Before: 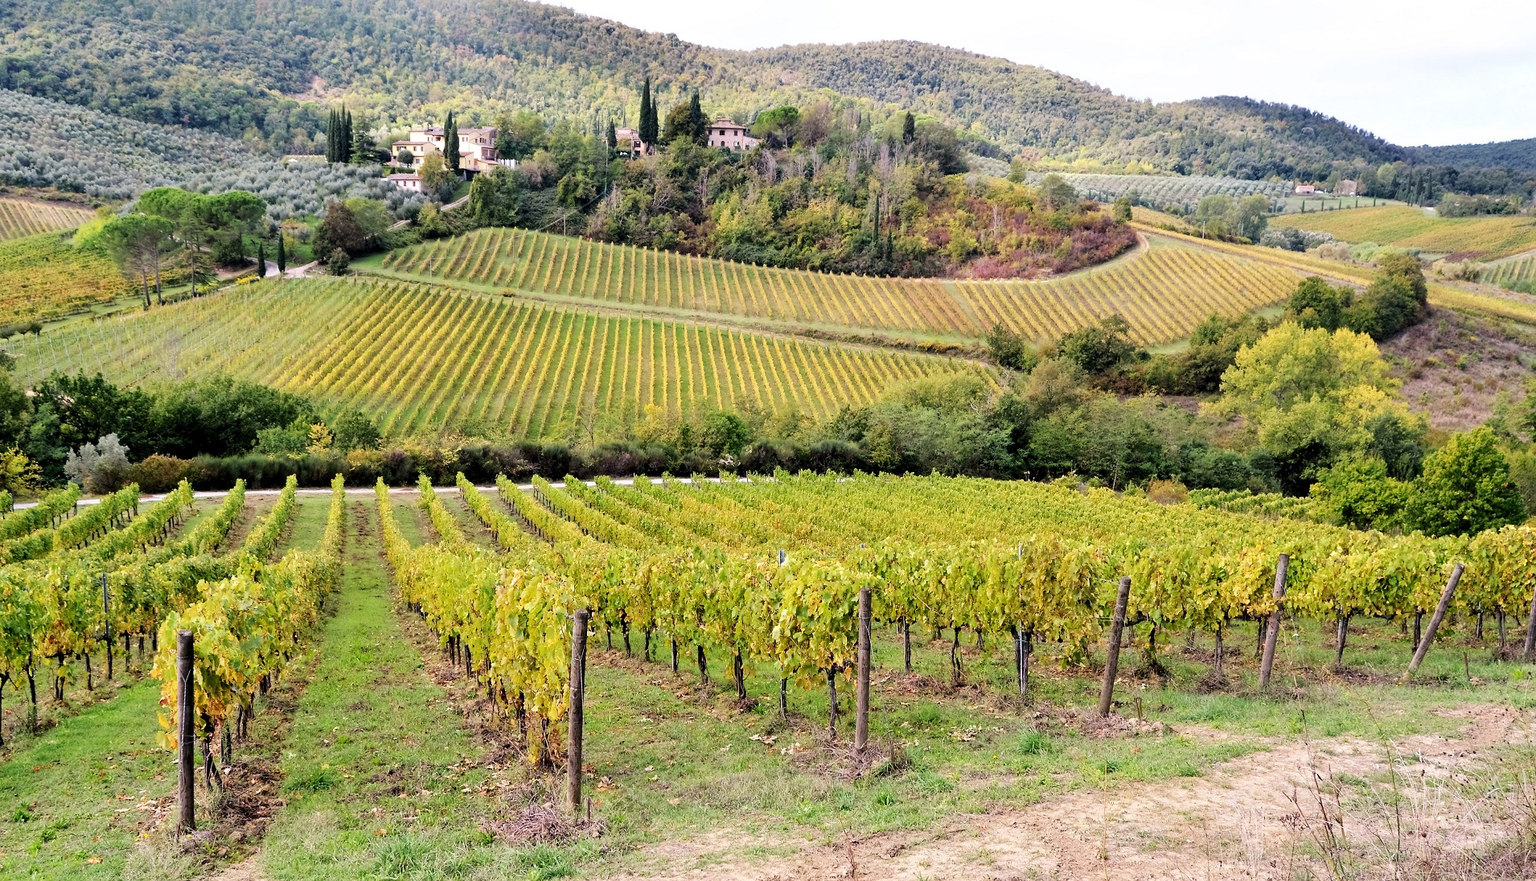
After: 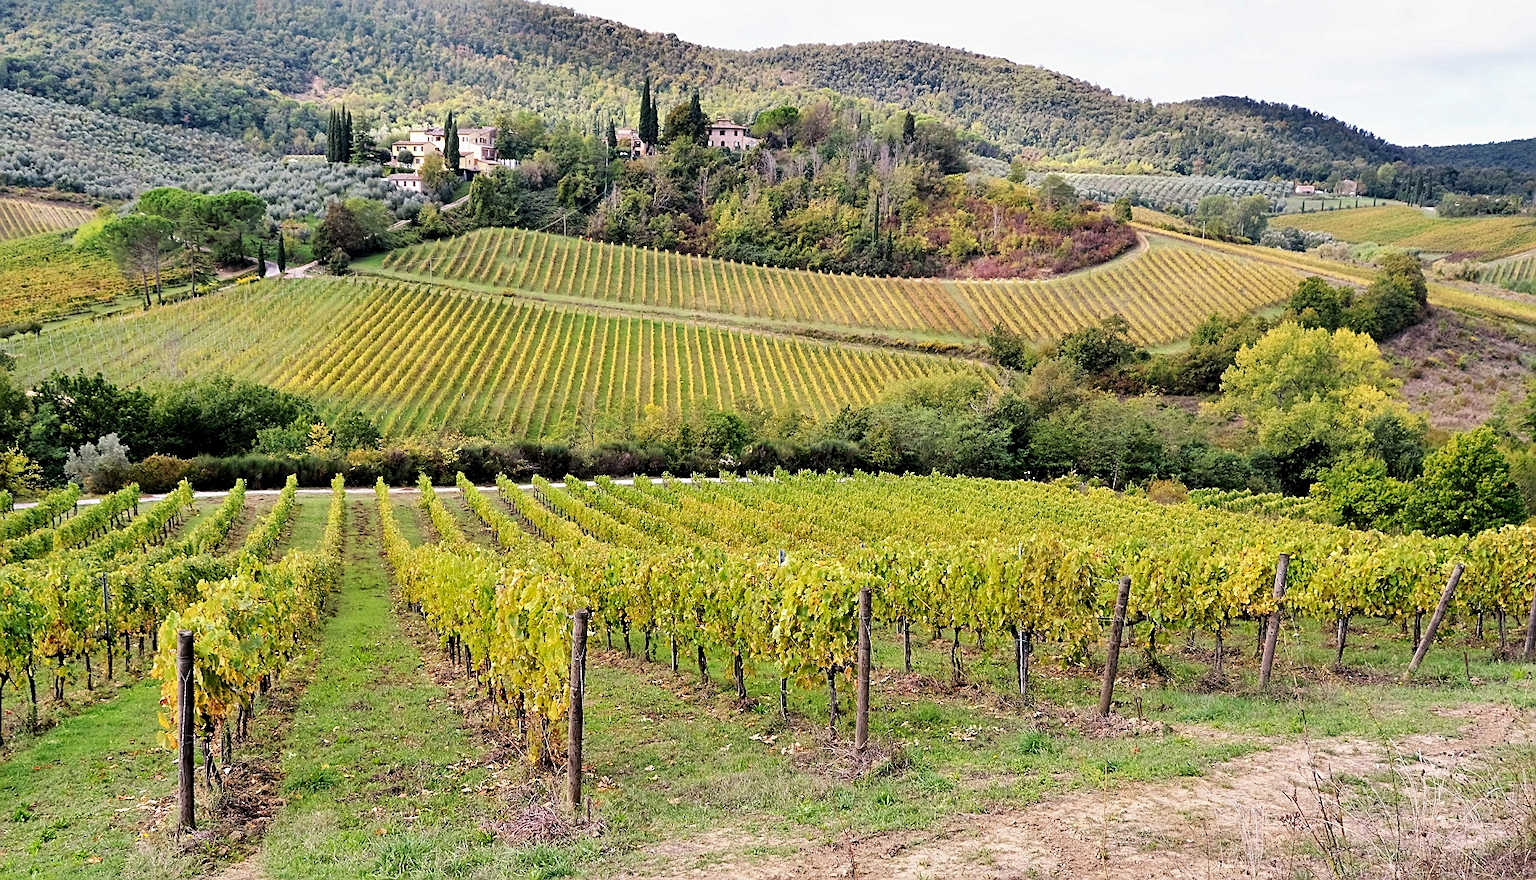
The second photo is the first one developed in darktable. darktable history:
shadows and highlights: shadows 43.71, white point adjustment -1.46, soften with gaussian
sharpen: on, module defaults
